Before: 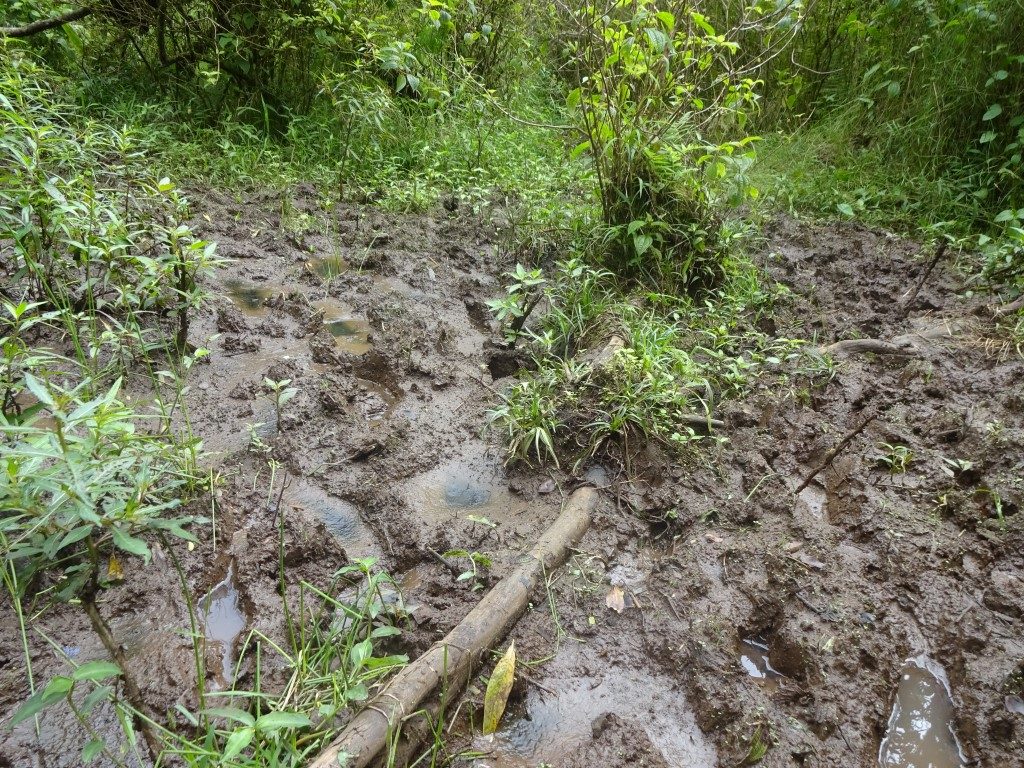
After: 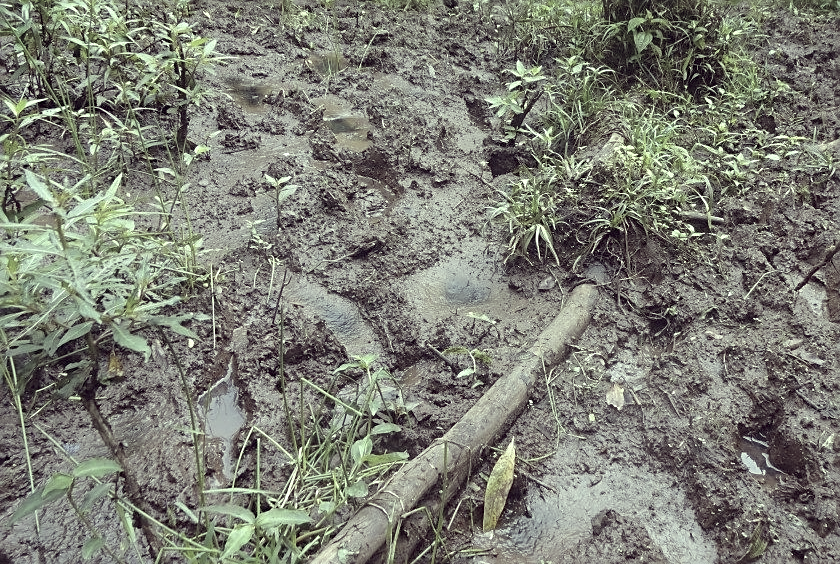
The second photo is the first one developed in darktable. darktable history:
color correction: highlights a* -20.17, highlights b* 20.27, shadows a* 20.03, shadows b* -20.46, saturation 0.43
sharpen: on, module defaults
crop: top 26.531%, right 17.959%
